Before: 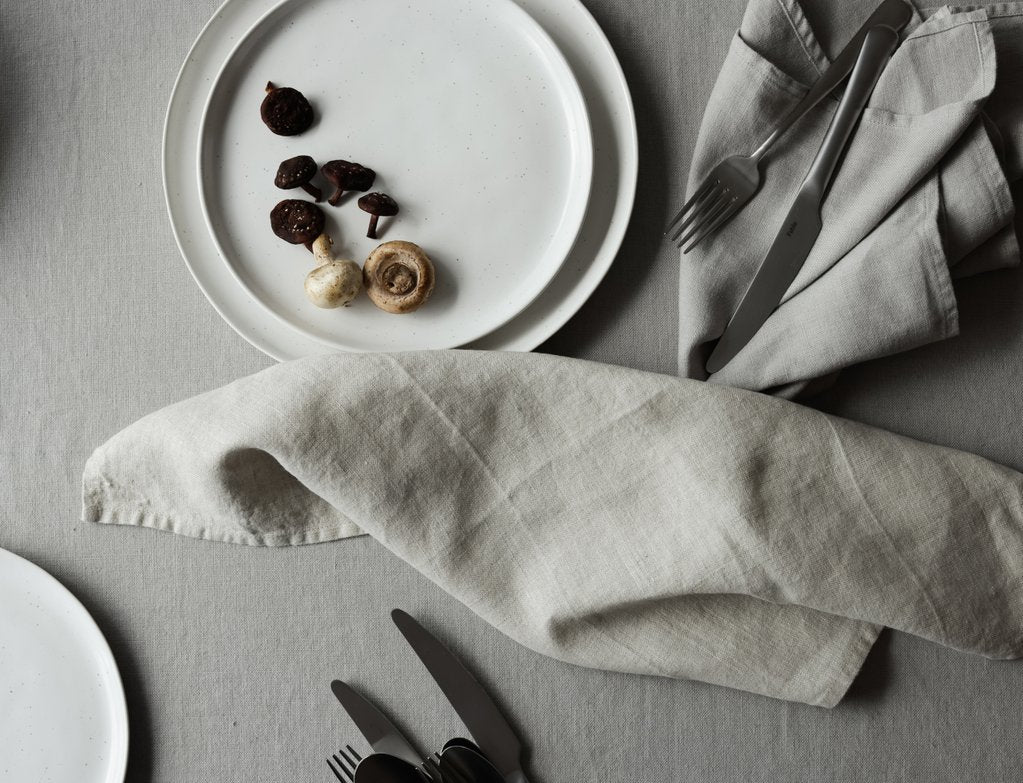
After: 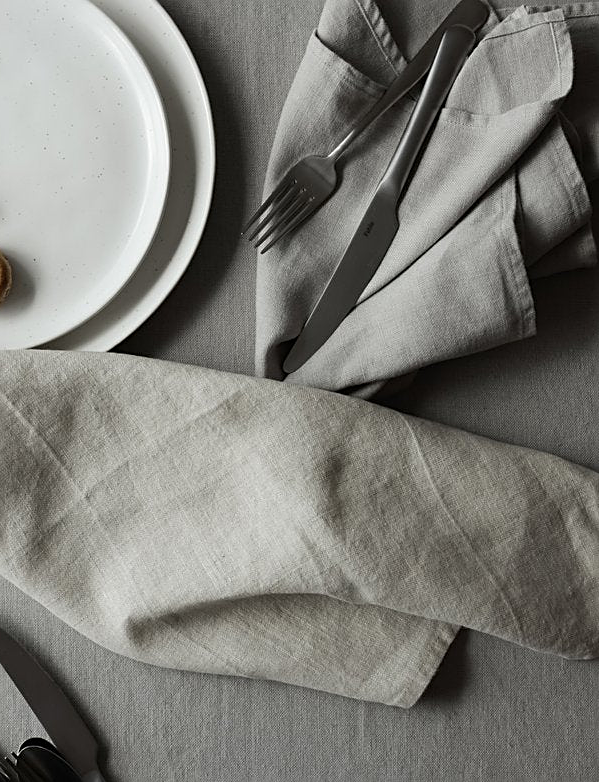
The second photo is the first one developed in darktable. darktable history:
sharpen: on, module defaults
framing: aspect text "constant border", border size 0%, pos h text "1/2", pos v text "1/2"
crop: left 41.402%
